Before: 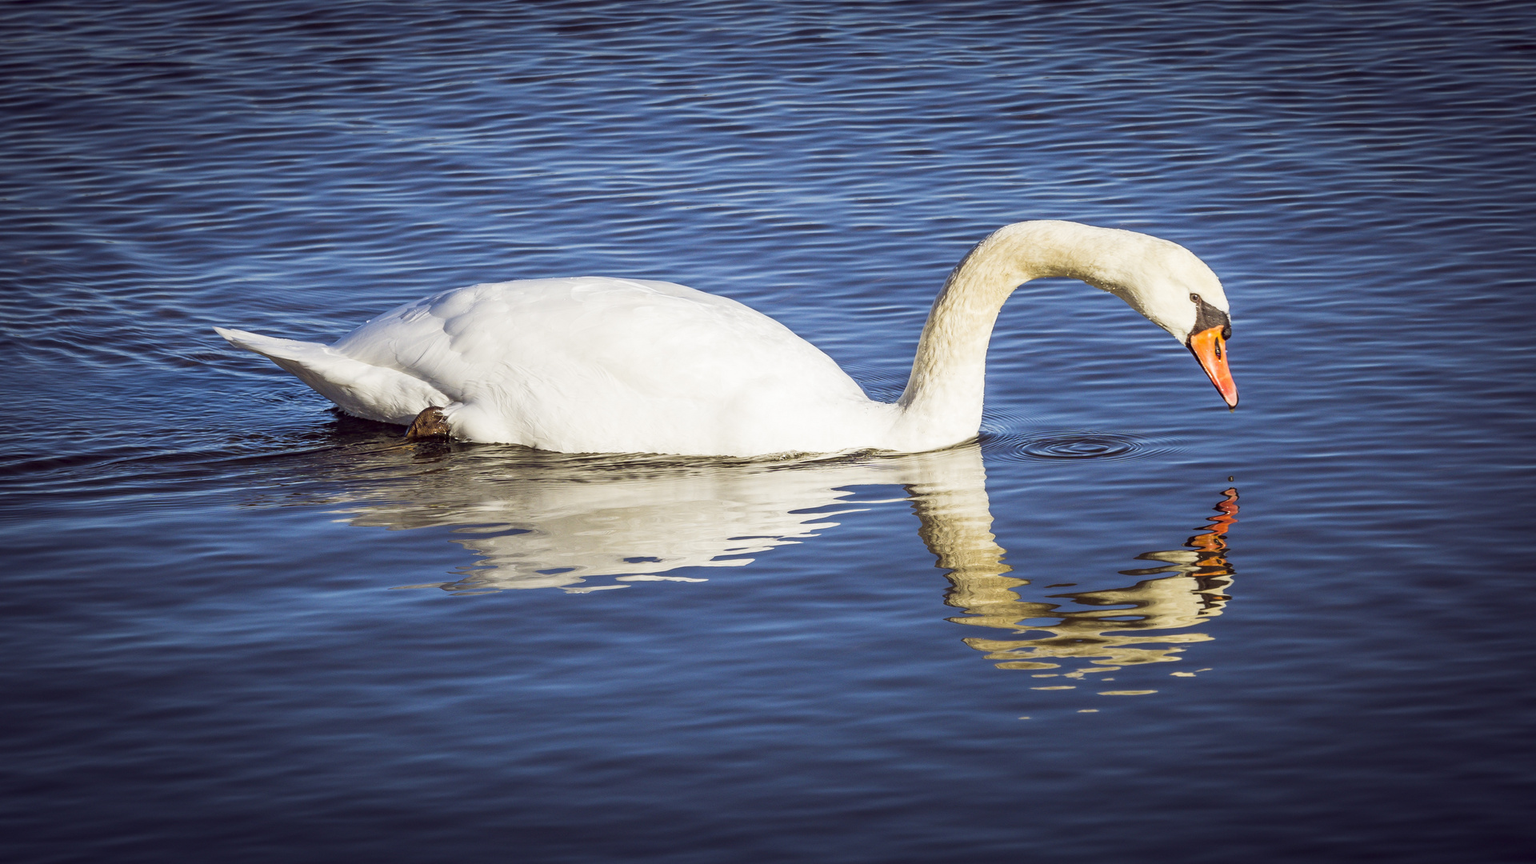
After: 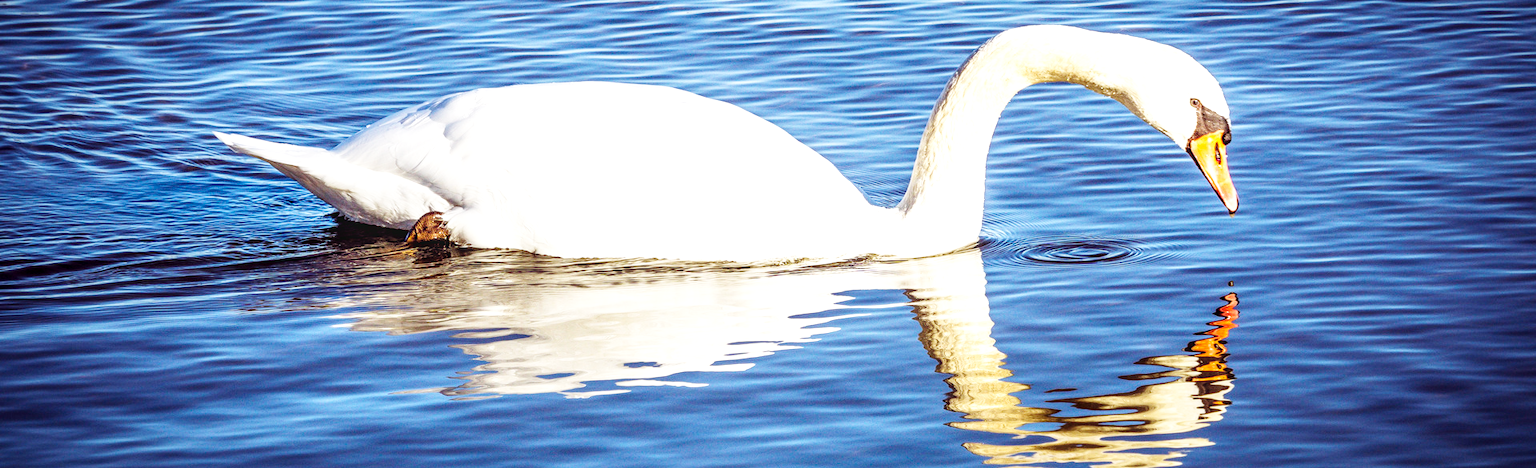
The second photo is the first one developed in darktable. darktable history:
base curve: curves: ch0 [(0, 0.003) (0.001, 0.002) (0.006, 0.004) (0.02, 0.022) (0.048, 0.086) (0.094, 0.234) (0.162, 0.431) (0.258, 0.629) (0.385, 0.8) (0.548, 0.918) (0.751, 0.988) (1, 1)], preserve colors none
local contrast: on, module defaults
crop and rotate: top 22.673%, bottom 23.073%
